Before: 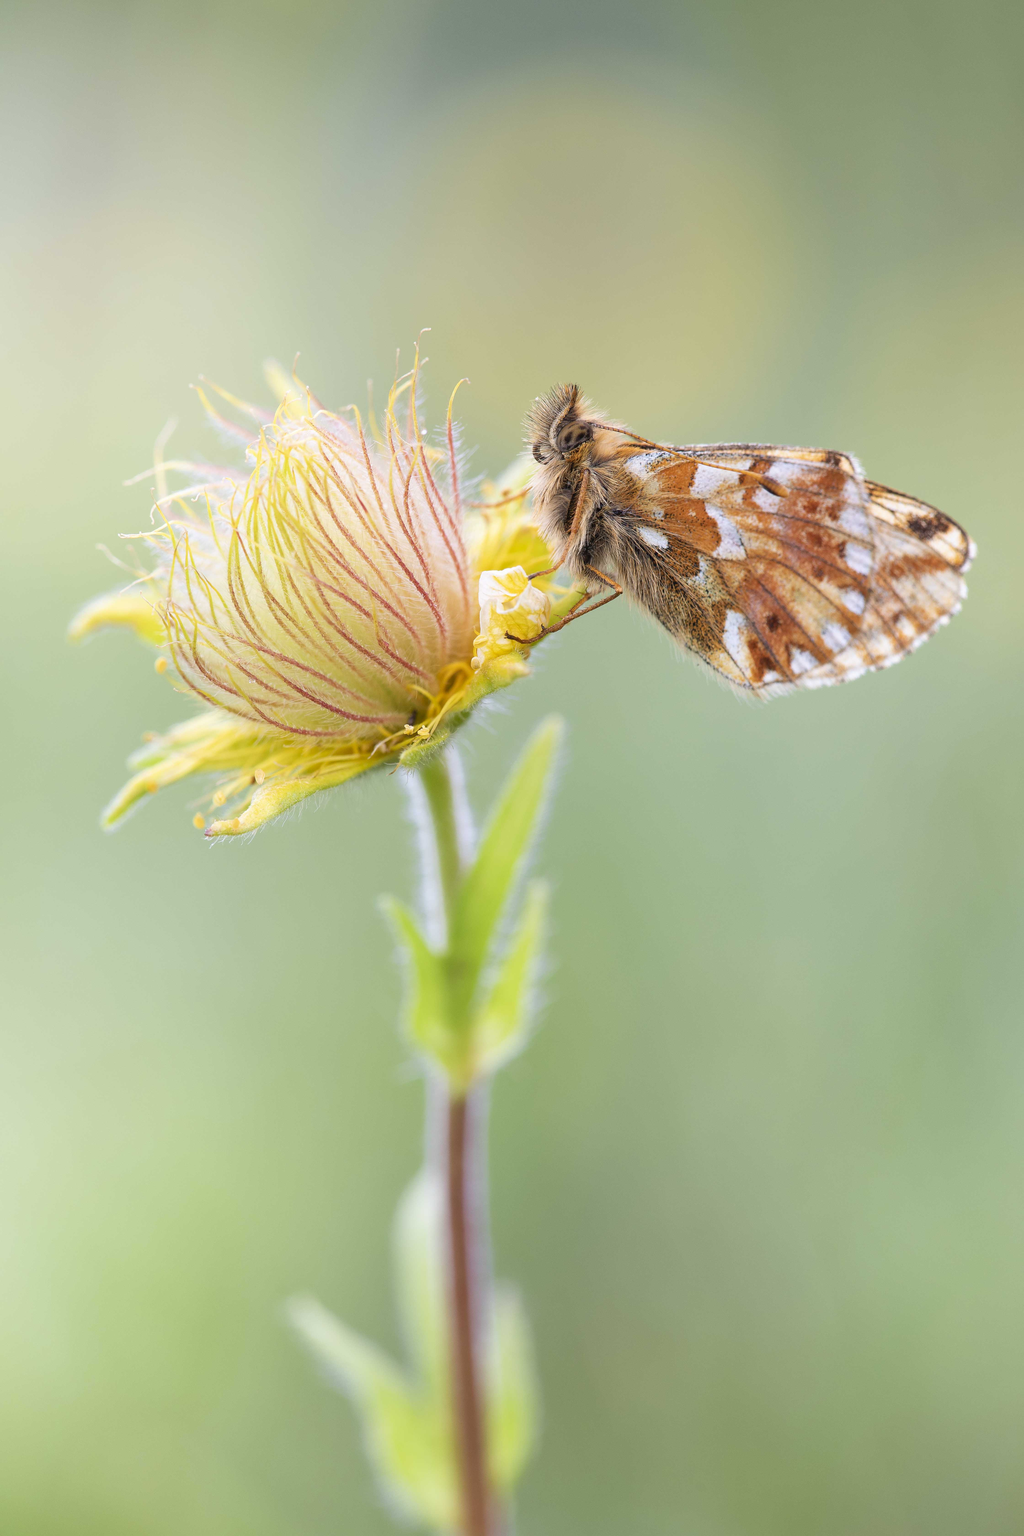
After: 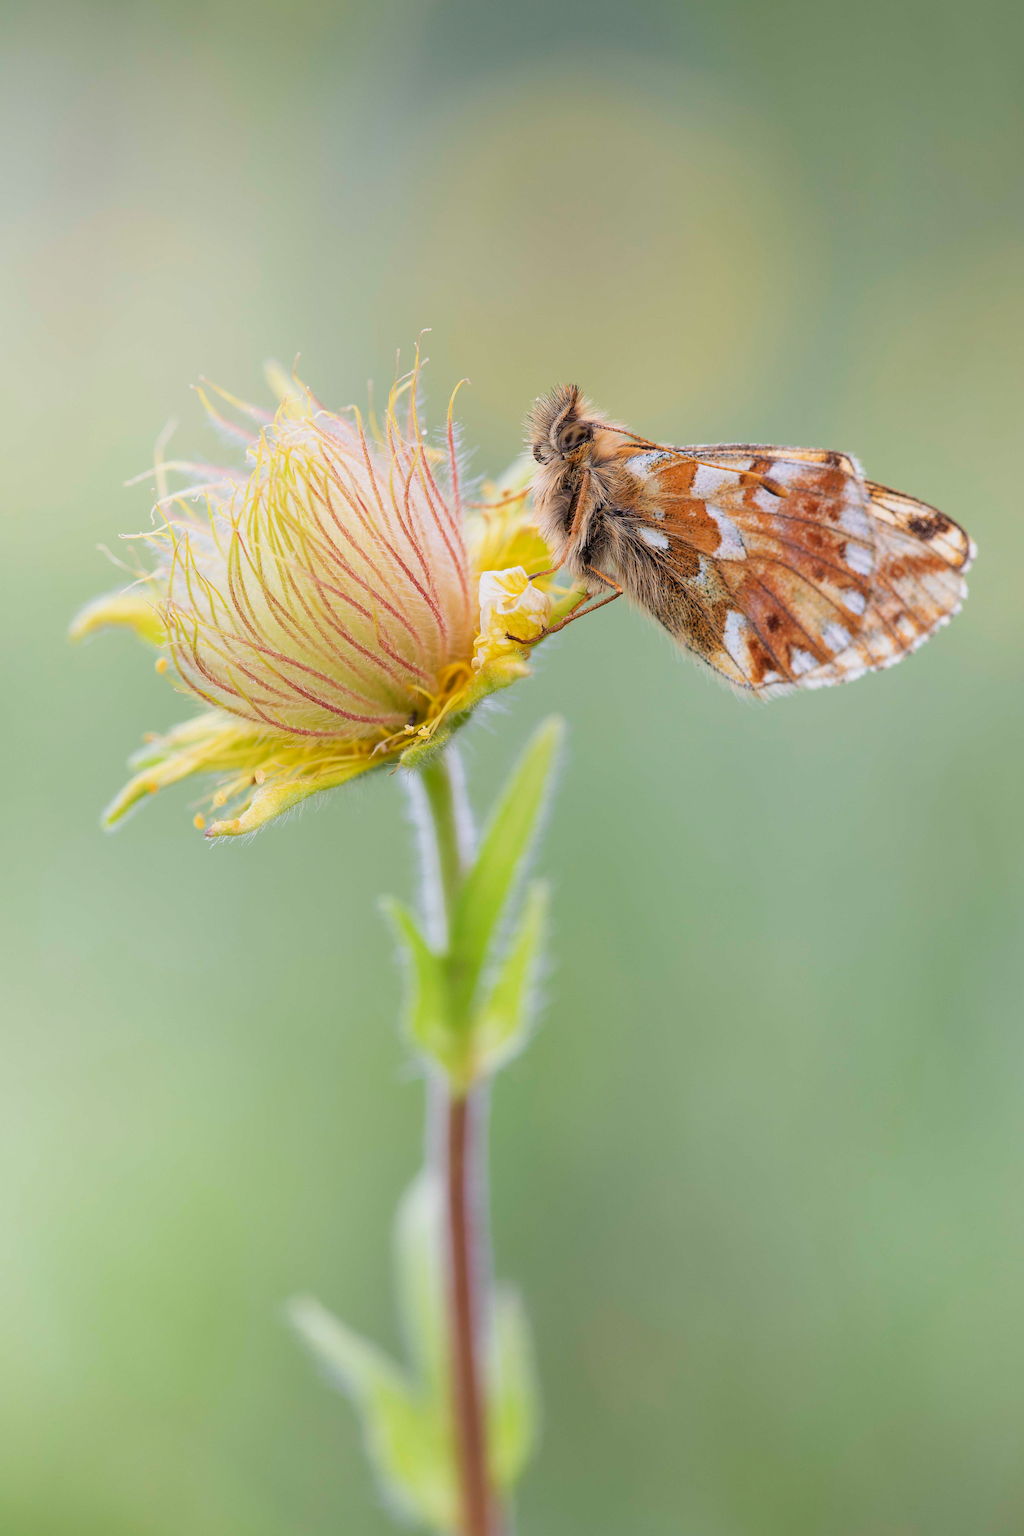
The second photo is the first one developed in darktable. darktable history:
color calibration: illuminant same as pipeline (D50), adaptation none (bypass), x 0.333, y 0.334, temperature 5023.1 K
exposure: exposure 0.436 EV, compensate exposure bias true, compensate highlight preservation false
